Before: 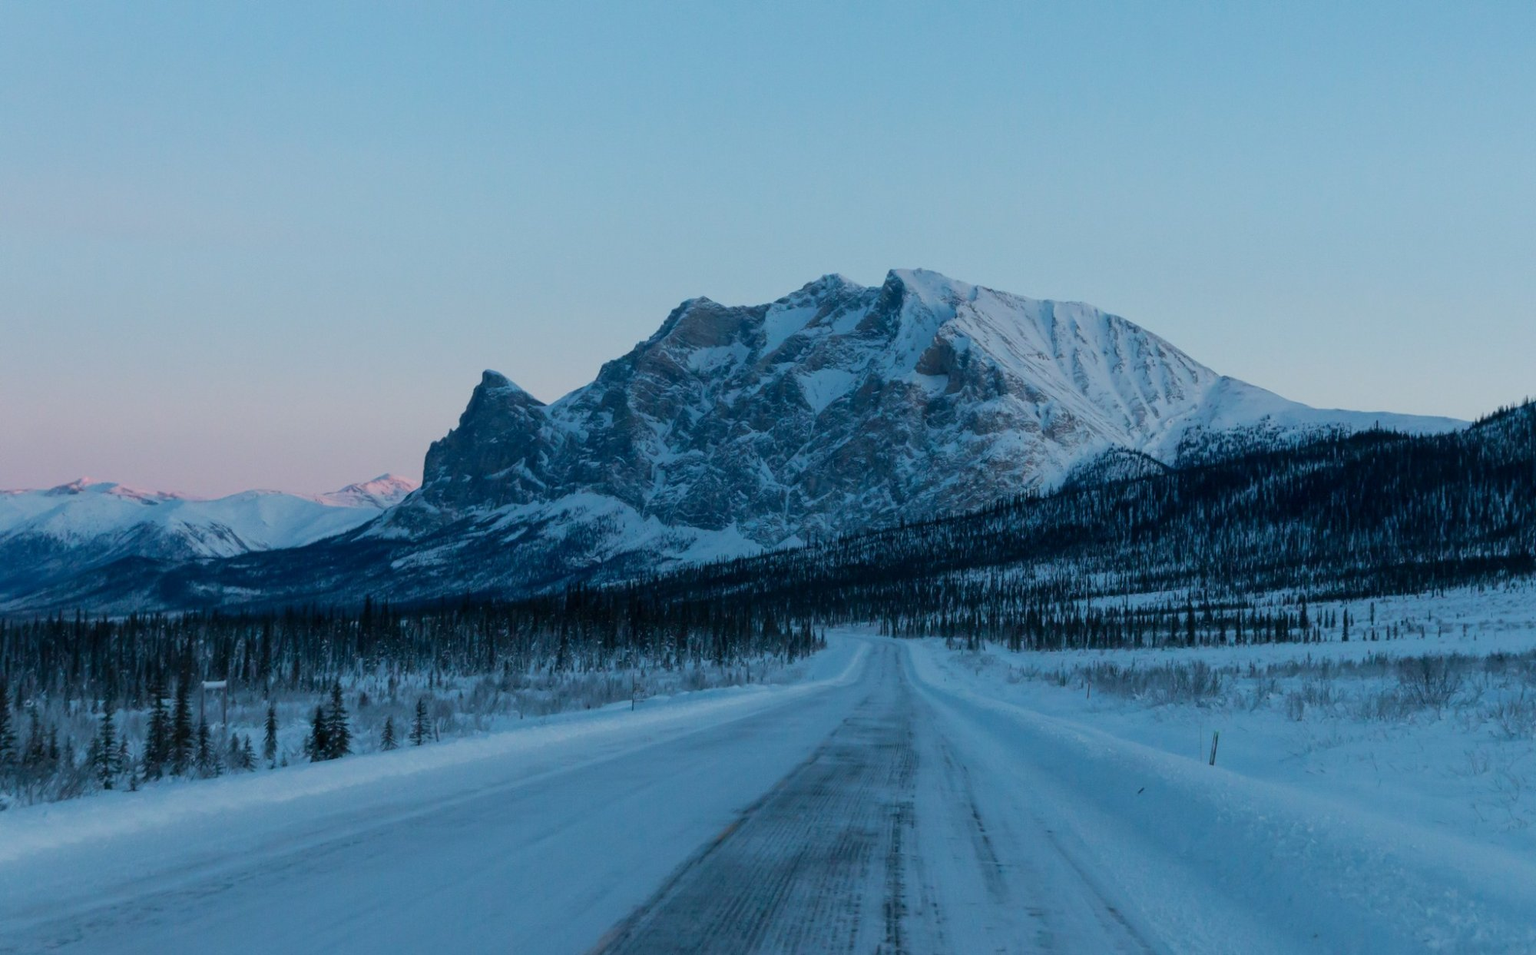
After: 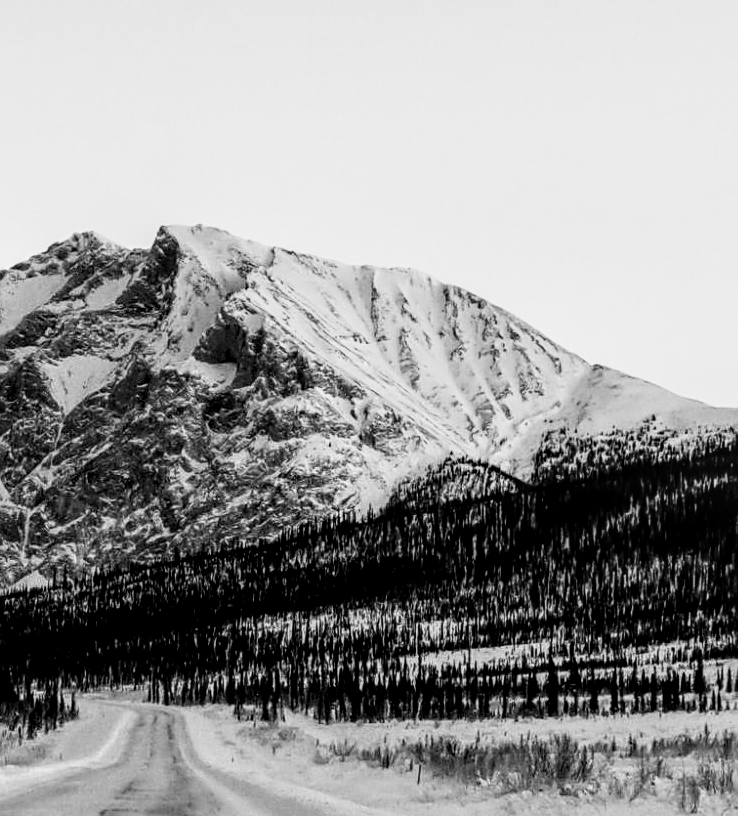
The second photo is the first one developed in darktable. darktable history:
monochrome: a 32, b 64, size 2.3
sharpen: on, module defaults
exposure: compensate highlight preservation false
crop and rotate: left 49.936%, top 10.094%, right 13.136%, bottom 24.256%
local contrast: detail 154%
color contrast: green-magenta contrast 0.85, blue-yellow contrast 1.25, unbound 0
rgb curve: curves: ch0 [(0, 0) (0.21, 0.15) (0.24, 0.21) (0.5, 0.75) (0.75, 0.96) (0.89, 0.99) (1, 1)]; ch1 [(0, 0.02) (0.21, 0.13) (0.25, 0.2) (0.5, 0.67) (0.75, 0.9) (0.89, 0.97) (1, 1)]; ch2 [(0, 0.02) (0.21, 0.13) (0.25, 0.2) (0.5, 0.67) (0.75, 0.9) (0.89, 0.97) (1, 1)], compensate middle gray true
color correction: highlights a* 10.21, highlights b* 9.79, shadows a* 8.61, shadows b* 7.88, saturation 0.8
